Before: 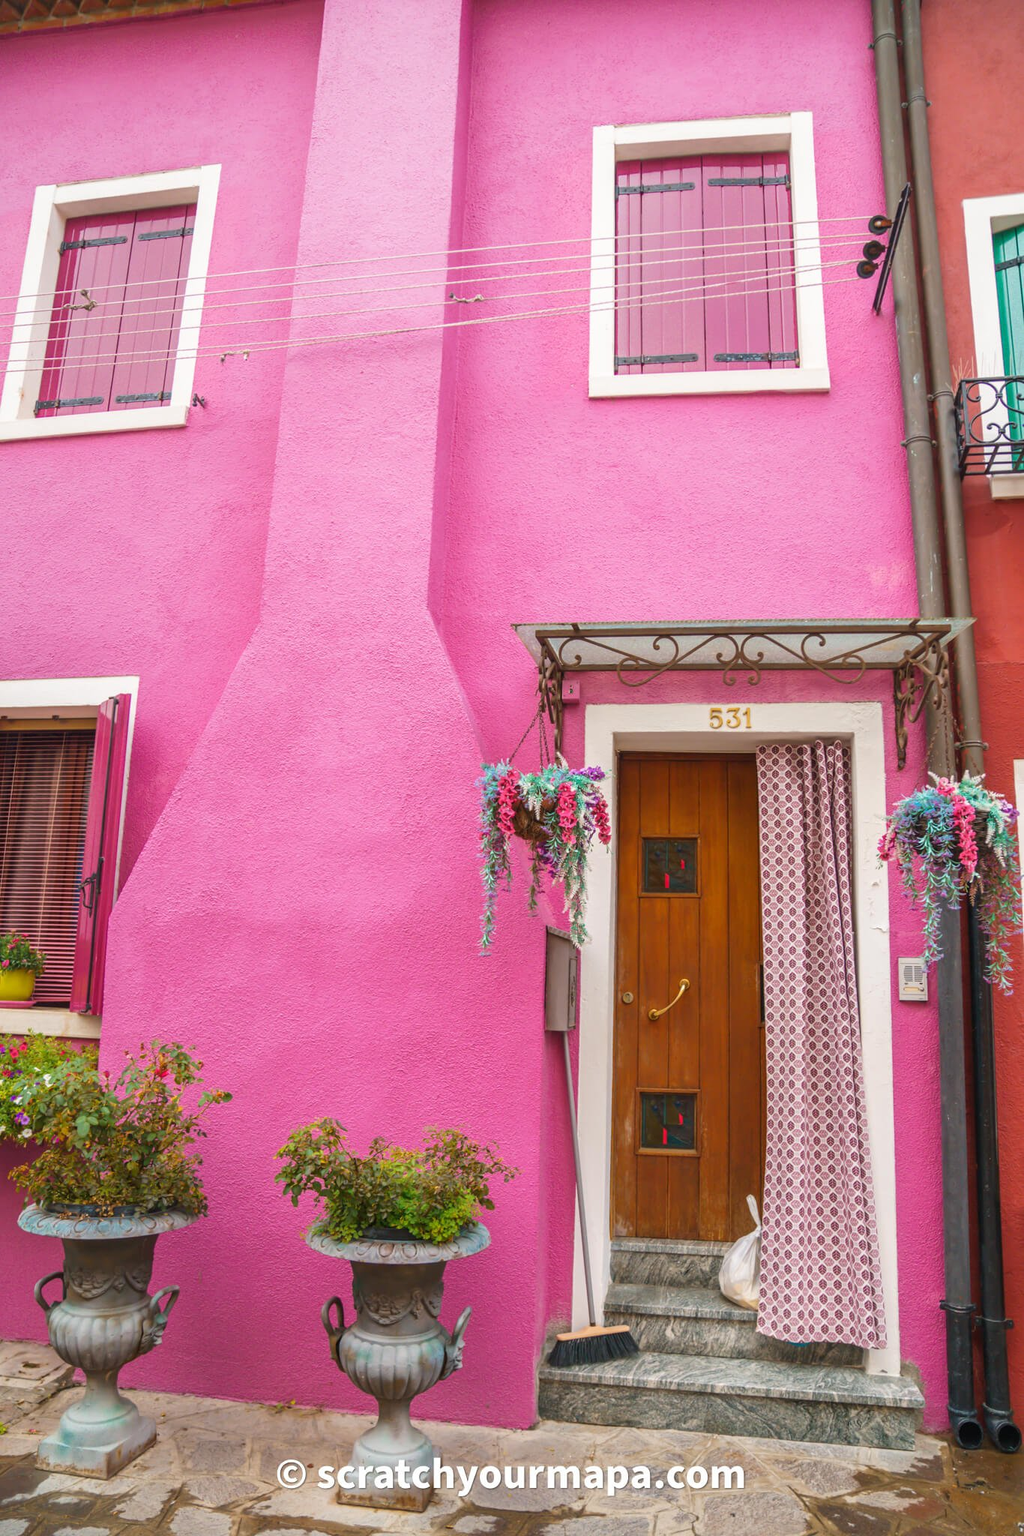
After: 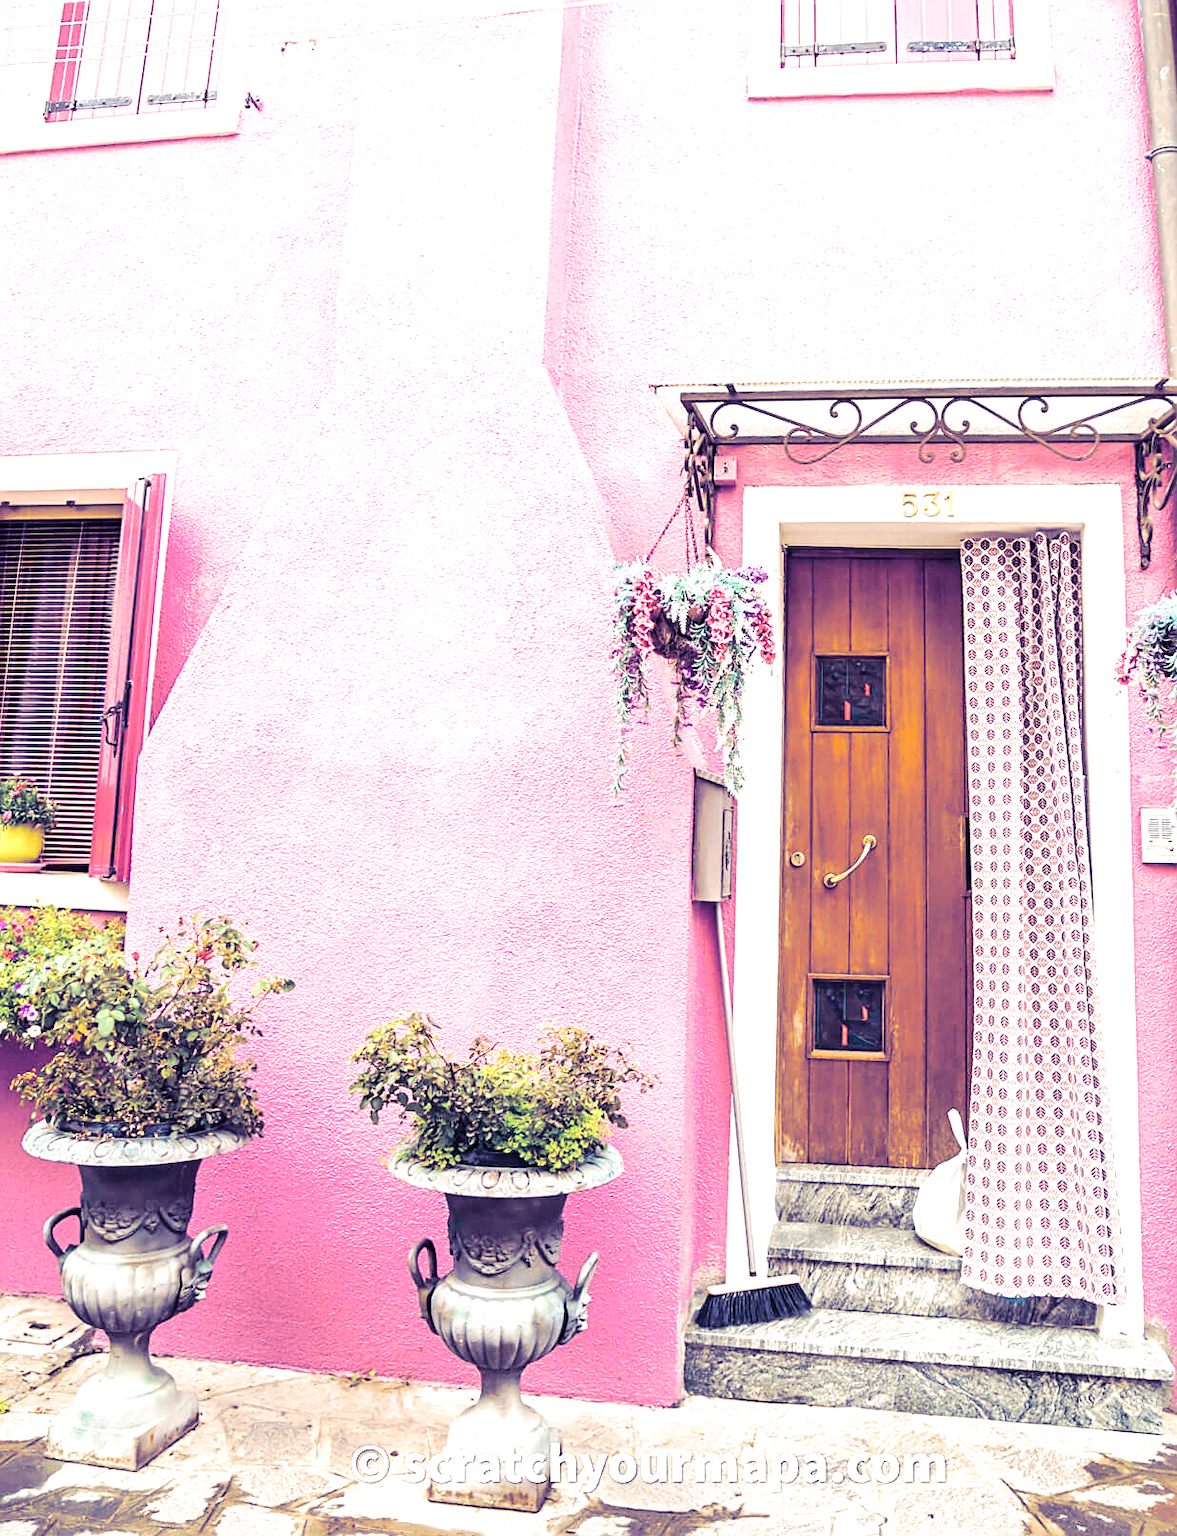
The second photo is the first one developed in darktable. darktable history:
exposure: black level correction 0.009, exposure 1.425 EV, compensate highlight preservation false
sharpen: on, module defaults
color correction: saturation 0.8
tone curve: curves: ch0 [(0, 0) (0.003, 0.074) (0.011, 0.079) (0.025, 0.083) (0.044, 0.095) (0.069, 0.097) (0.1, 0.11) (0.136, 0.131) (0.177, 0.159) (0.224, 0.209) (0.277, 0.279) (0.335, 0.367) (0.399, 0.455) (0.468, 0.538) (0.543, 0.621) (0.623, 0.699) (0.709, 0.782) (0.801, 0.848) (0.898, 0.924) (1, 1)], preserve colors none
crop: top 20.916%, right 9.437%, bottom 0.316%
split-toning: shadows › hue 242.67°, shadows › saturation 0.733, highlights › hue 45.33°, highlights › saturation 0.667, balance -53.304, compress 21.15%
